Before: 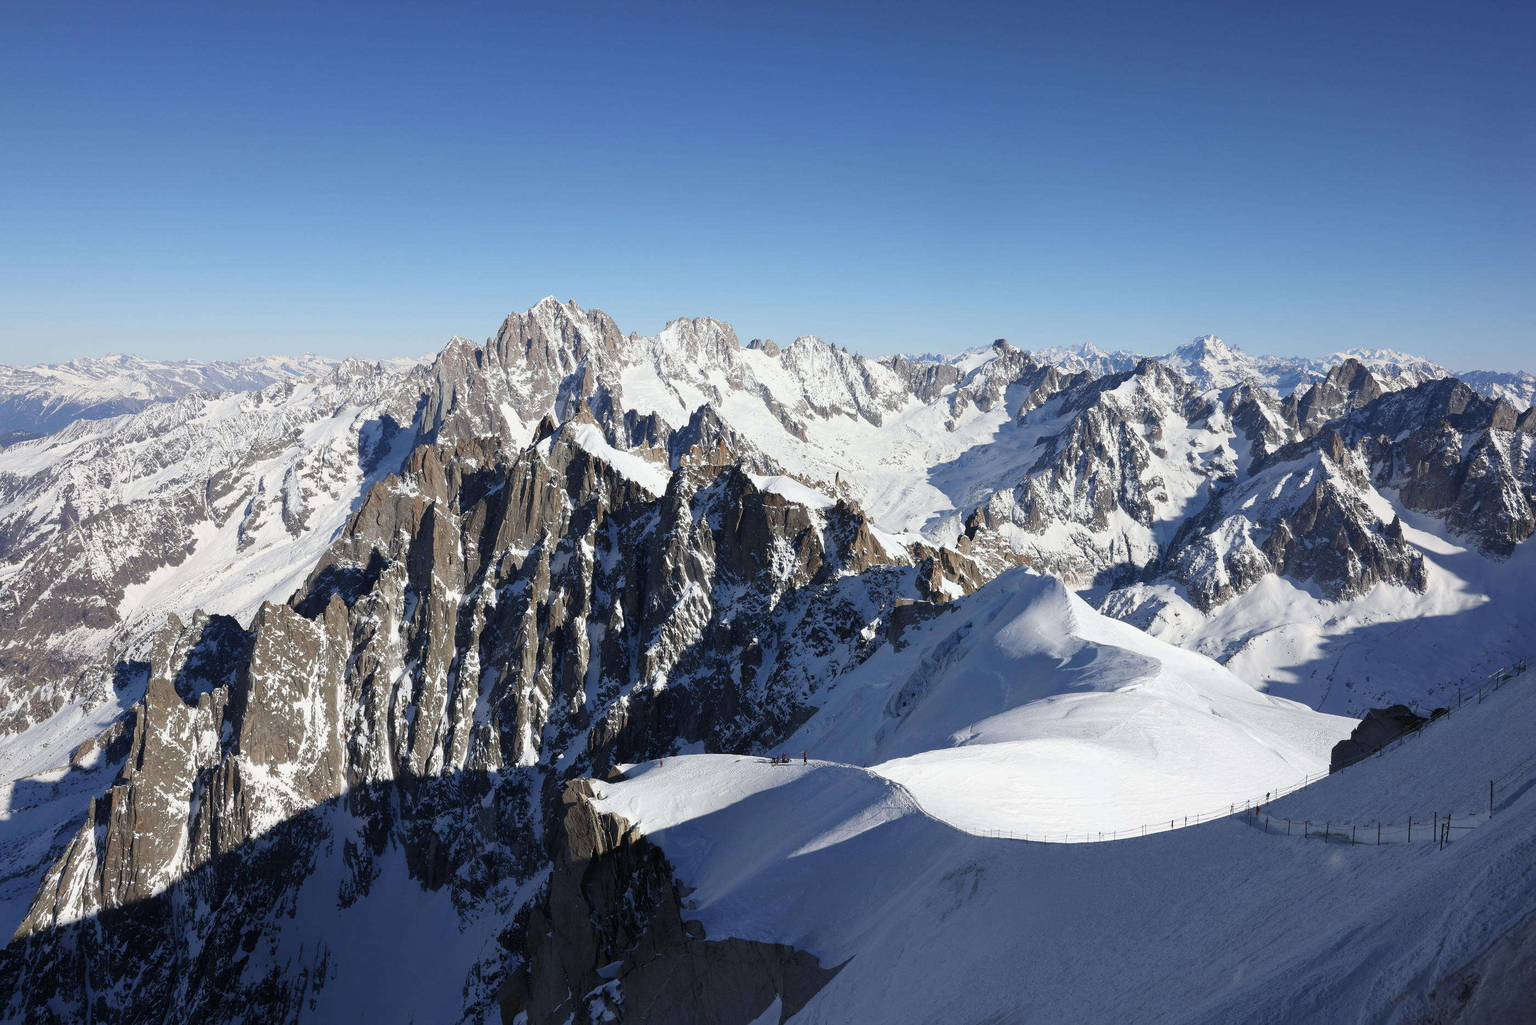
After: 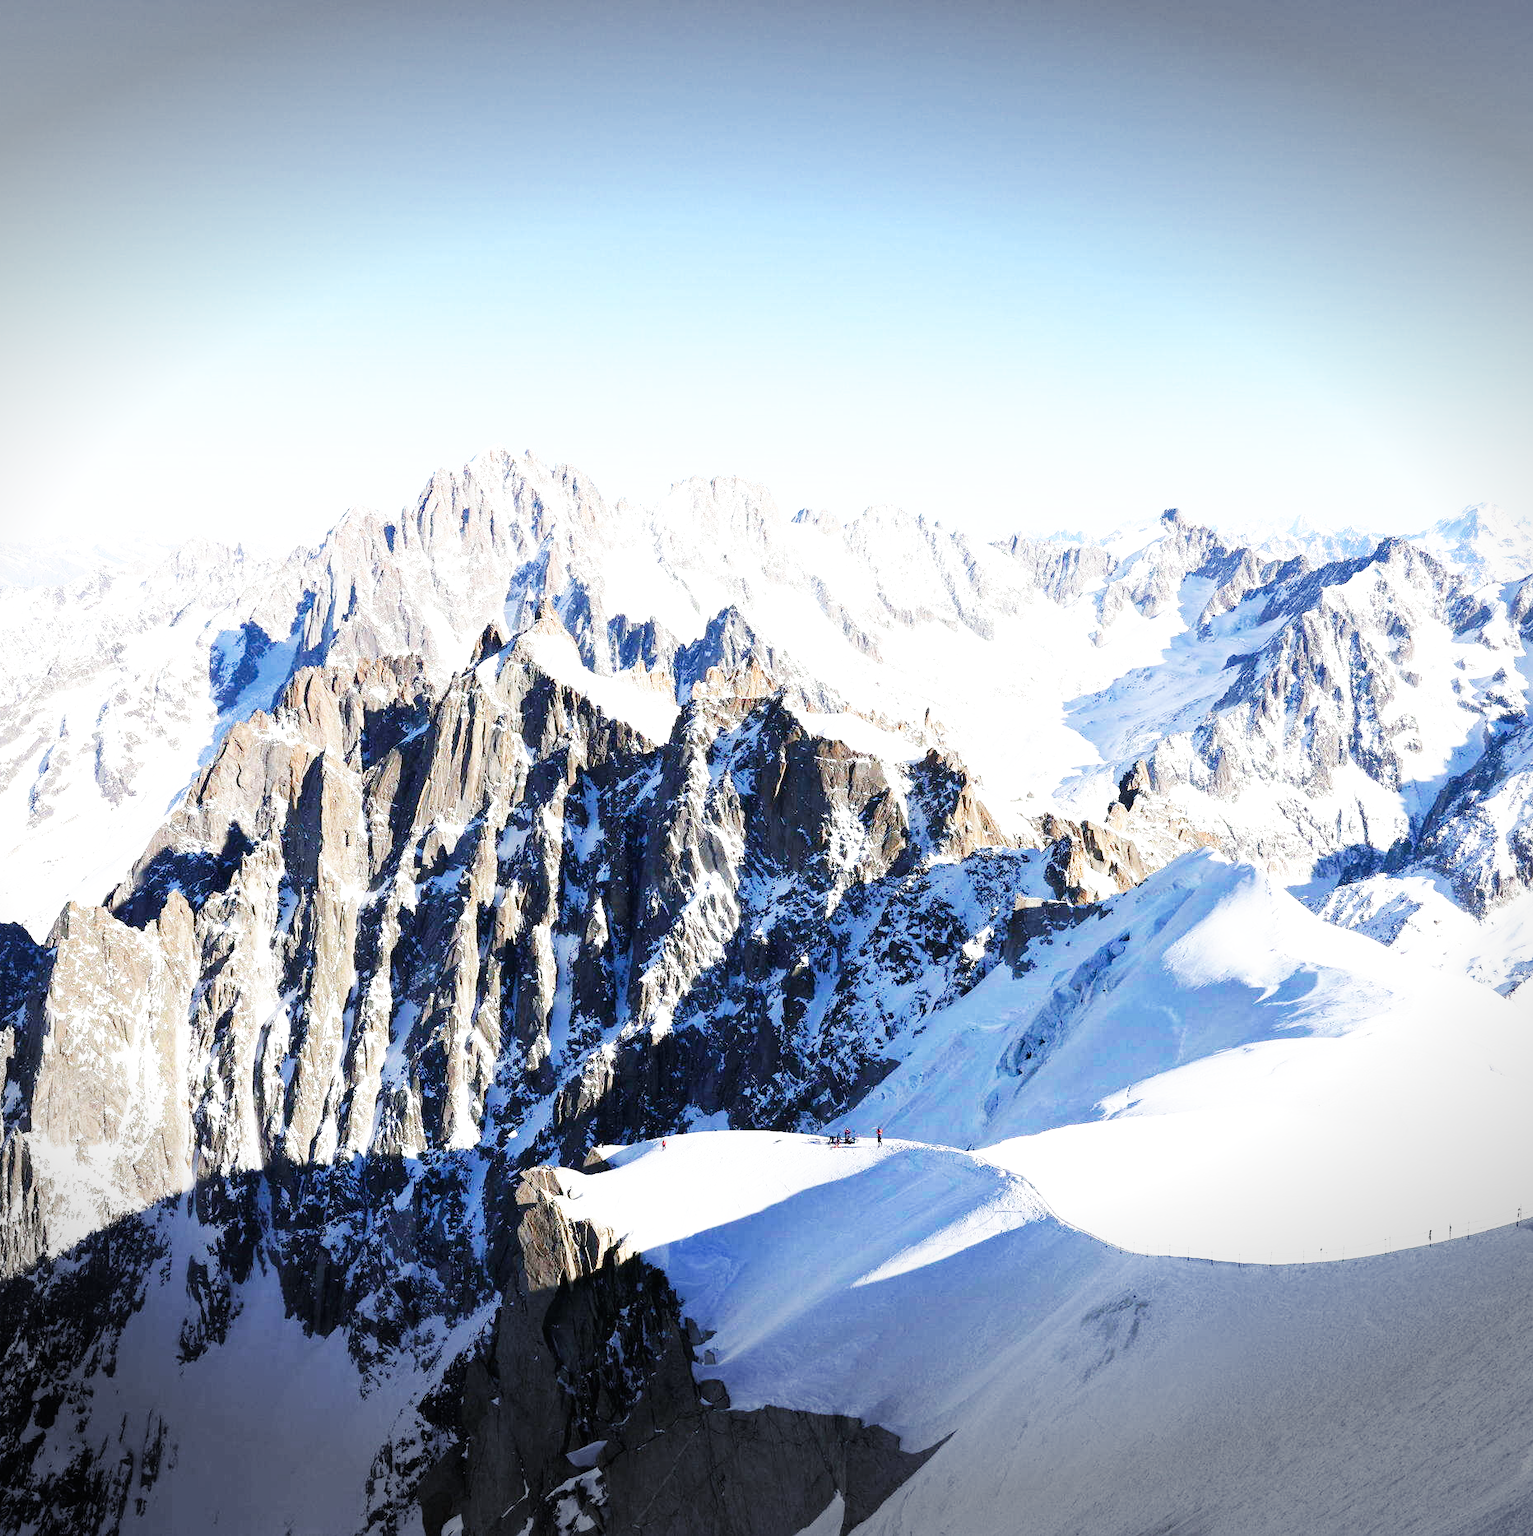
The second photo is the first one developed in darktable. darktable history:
crop and rotate: left 14.294%, right 19.111%
vignetting: fall-off start 99.22%, saturation -0.653, center (-0.031, -0.044), width/height ratio 1.321, unbound false
exposure: black level correction 0, exposure 0.699 EV, compensate exposure bias true, compensate highlight preservation false
base curve: curves: ch0 [(0, 0) (0.007, 0.004) (0.027, 0.03) (0.046, 0.07) (0.207, 0.54) (0.442, 0.872) (0.673, 0.972) (1, 1)], preserve colors none
